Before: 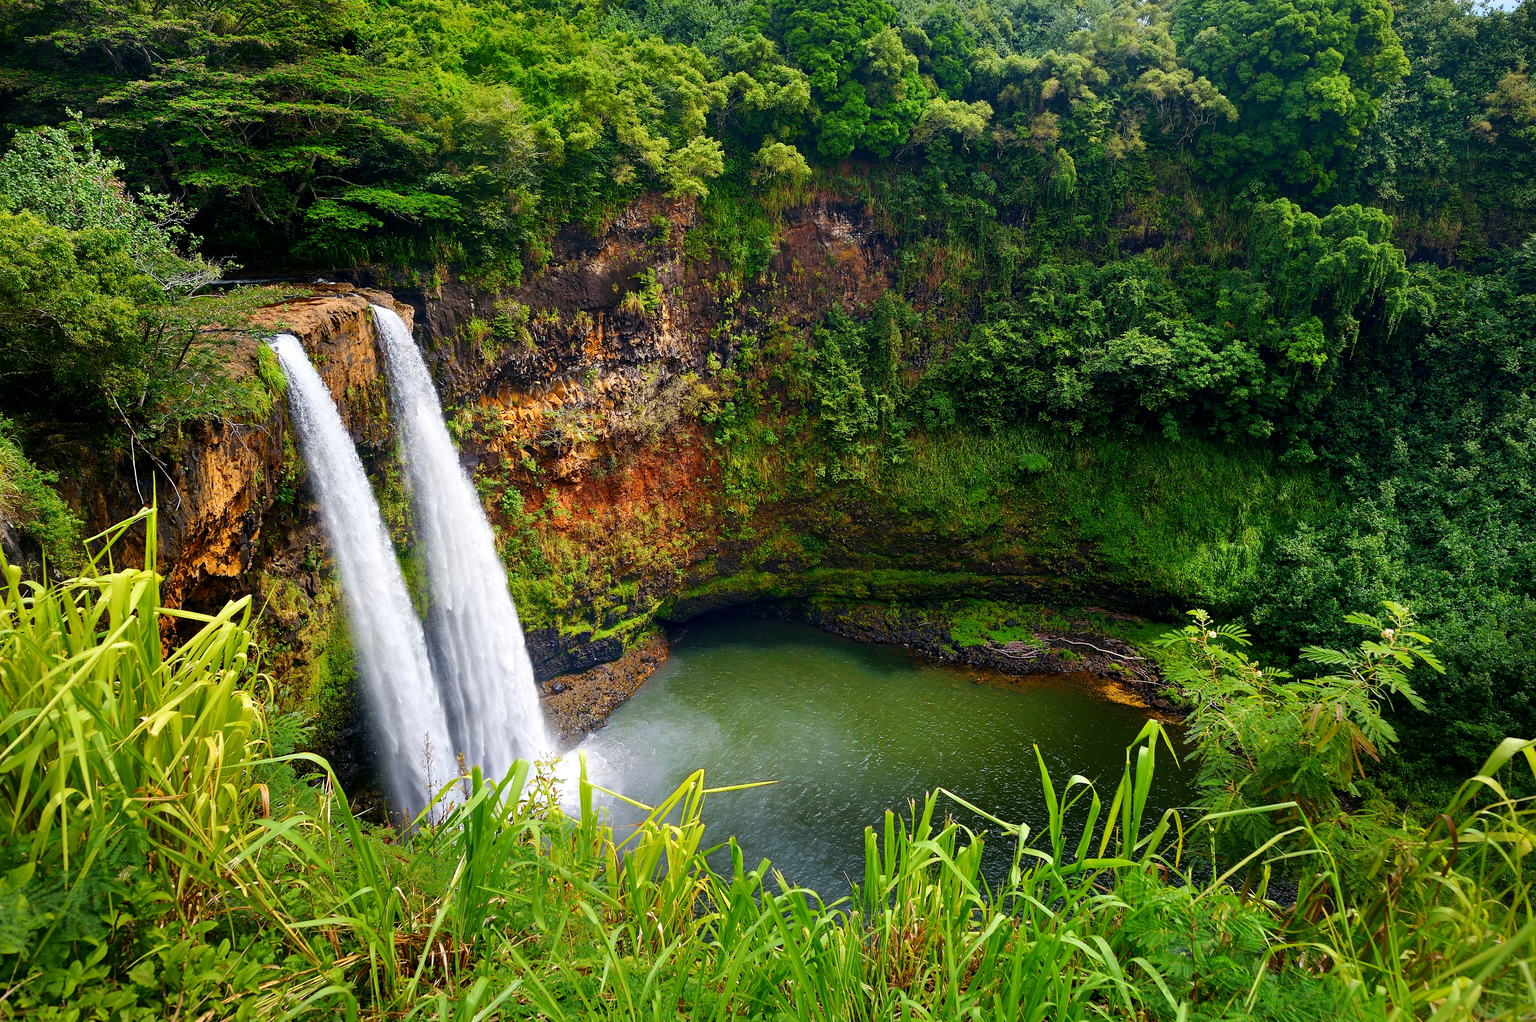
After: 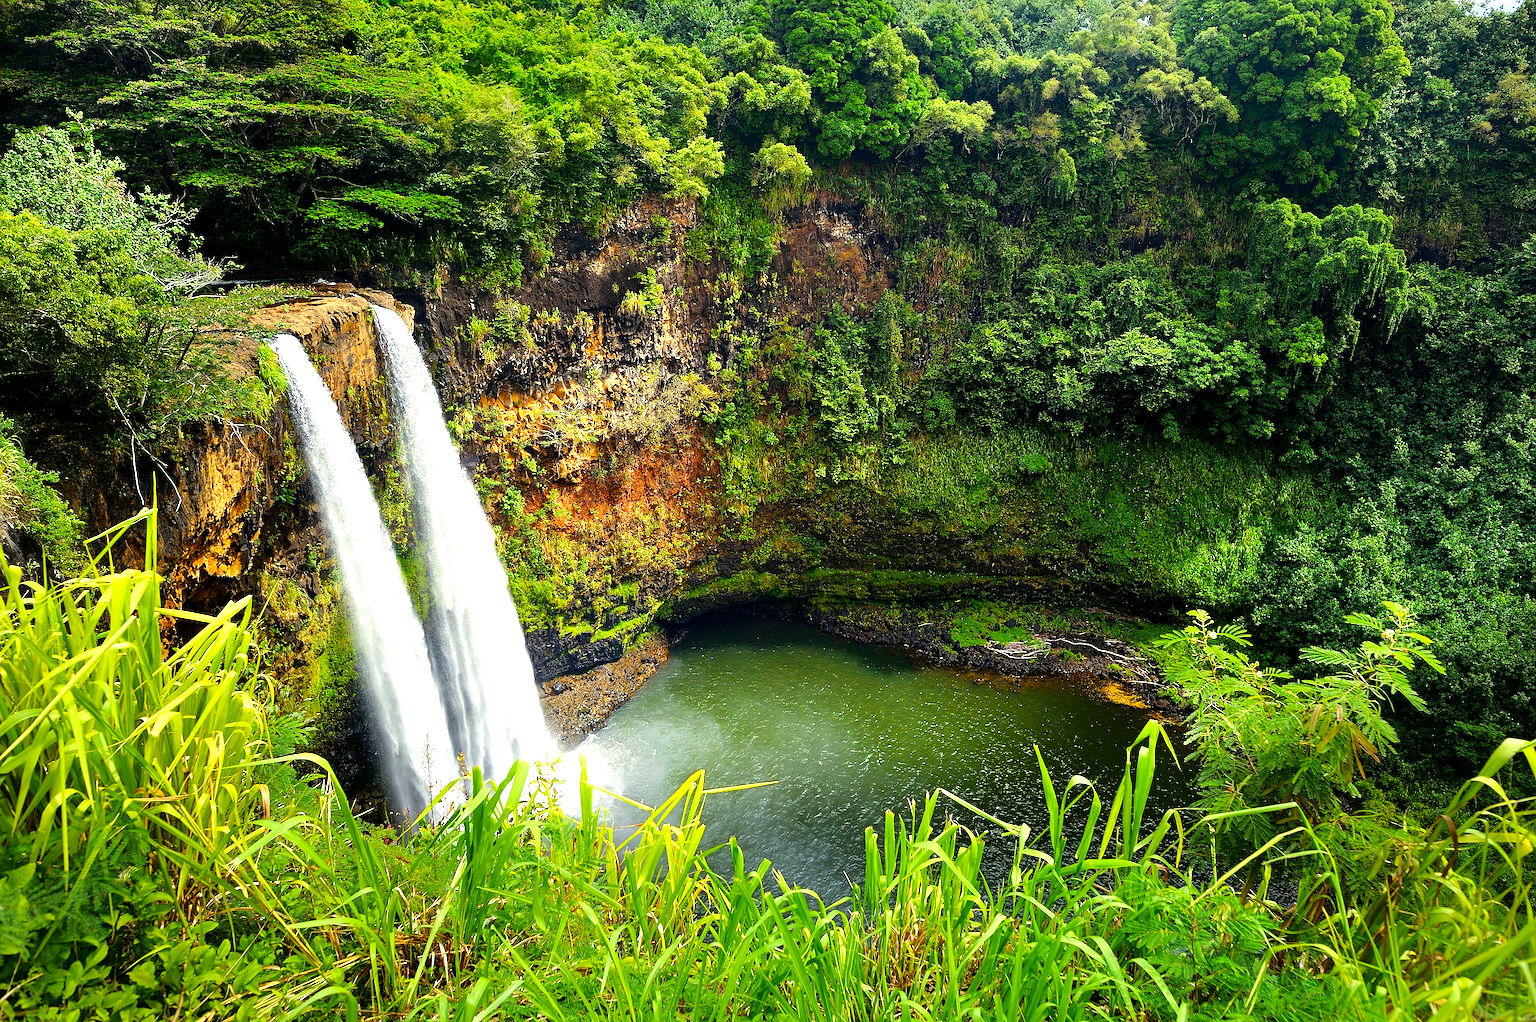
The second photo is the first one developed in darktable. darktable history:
sharpen: on, module defaults
color correction: highlights a* -5.88, highlights b* 11.31
tone equalizer: -8 EV -0.762 EV, -7 EV -0.676 EV, -6 EV -0.564 EV, -5 EV -0.376 EV, -3 EV 0.369 EV, -2 EV 0.6 EV, -1 EV 0.676 EV, +0 EV 0.727 EV
